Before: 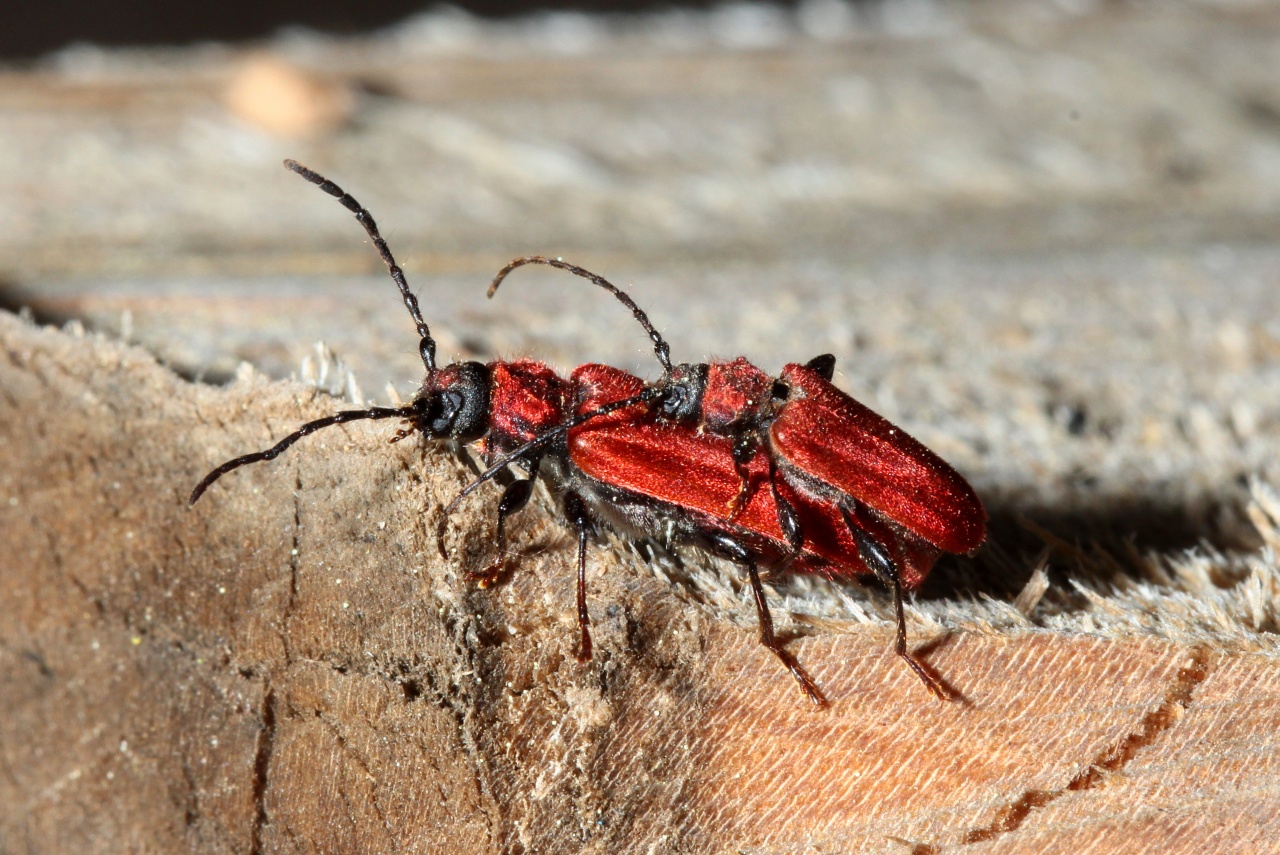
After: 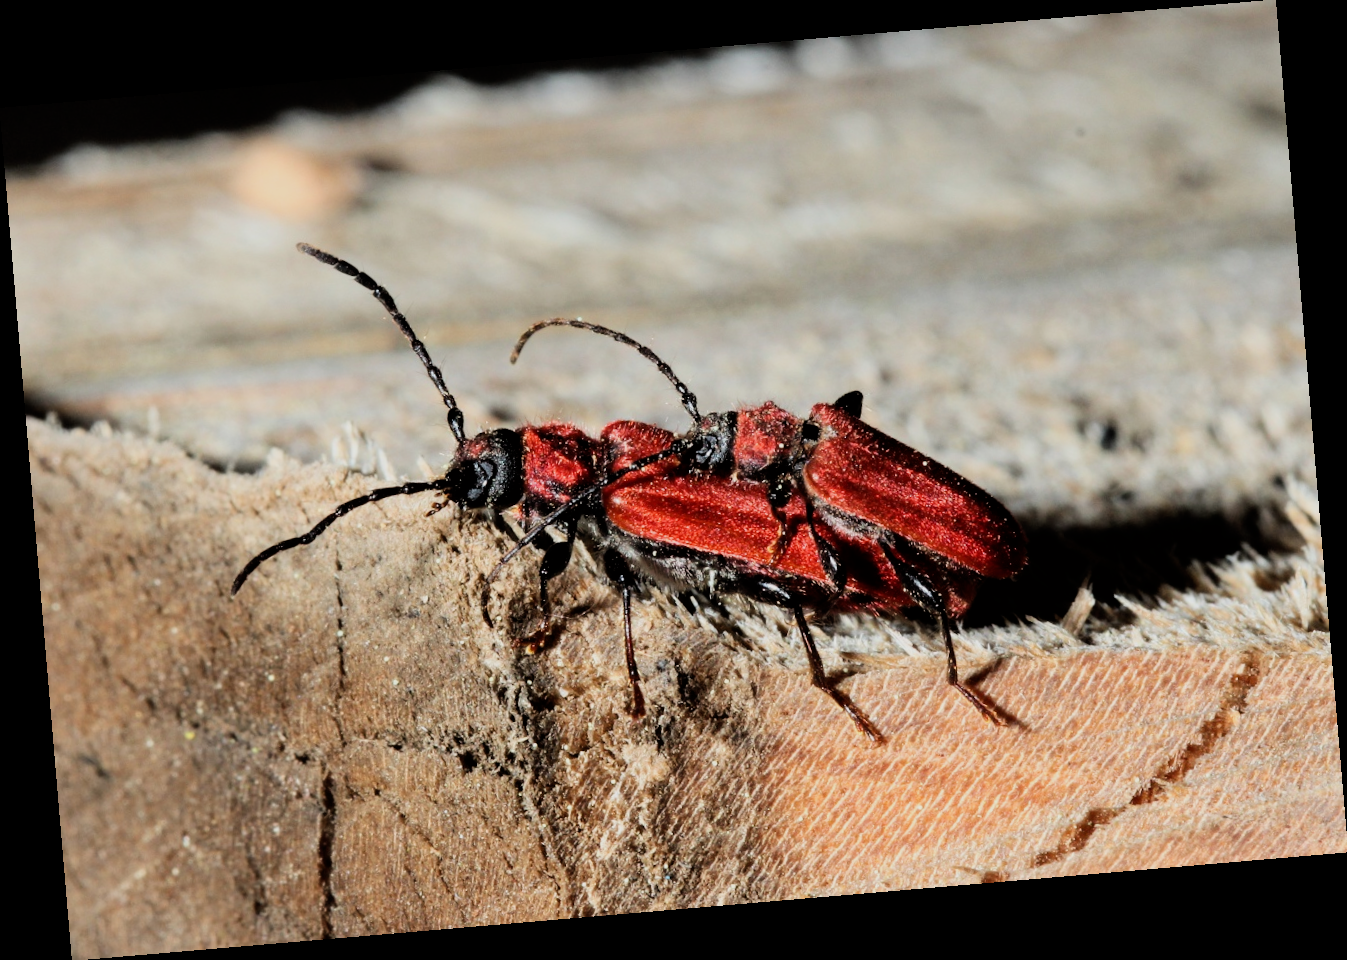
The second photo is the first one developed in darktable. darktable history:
rotate and perspective: rotation -4.86°, automatic cropping off
filmic rgb: black relative exposure -5 EV, hardness 2.88, contrast 1.3
